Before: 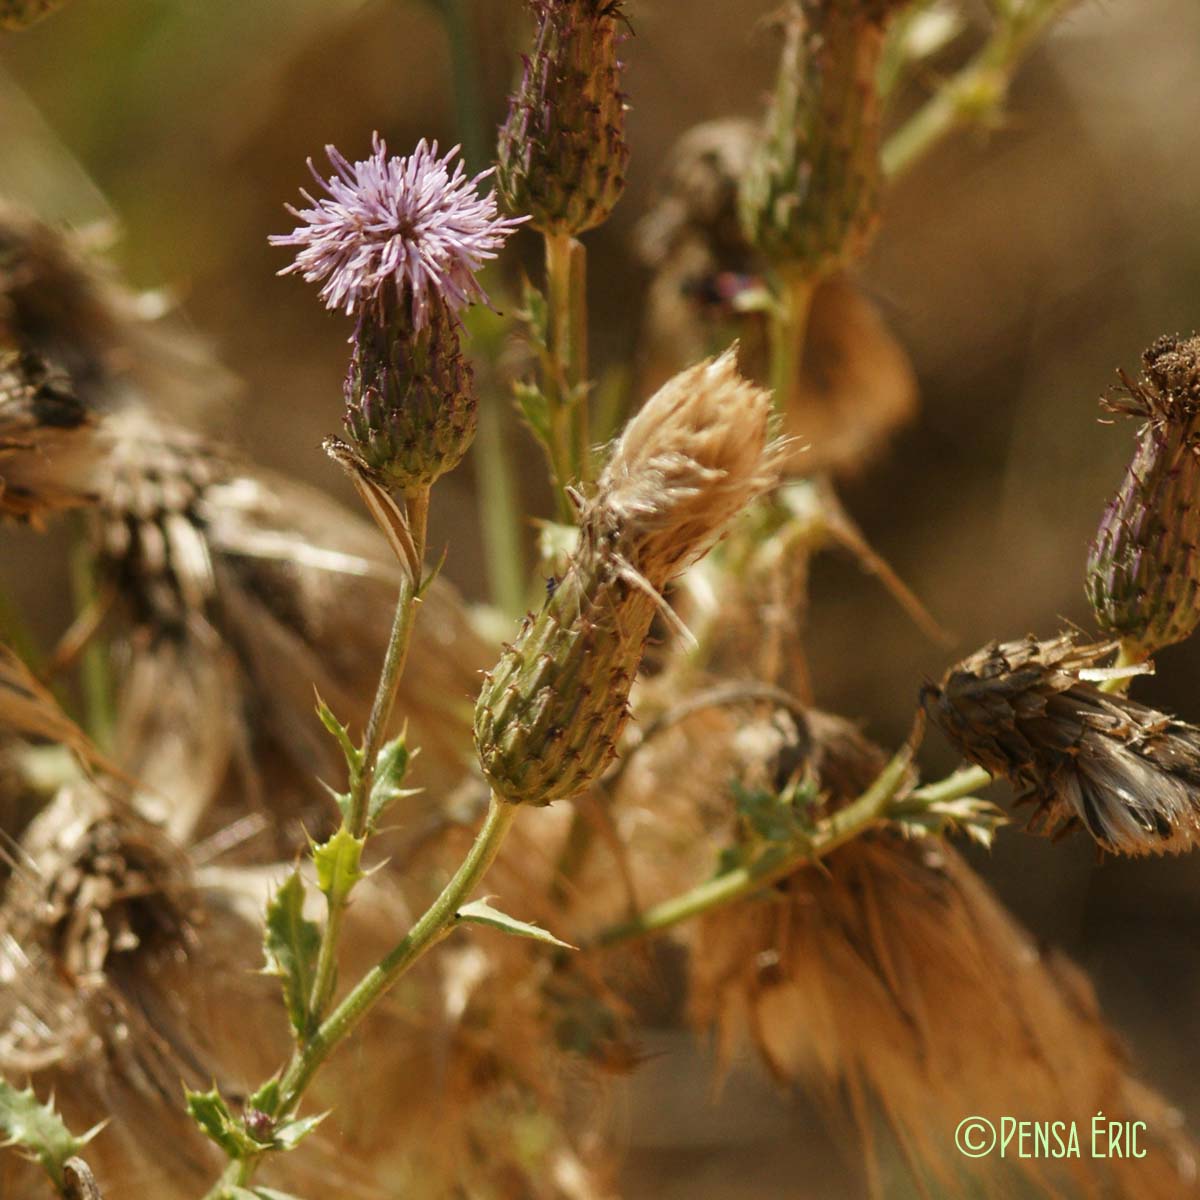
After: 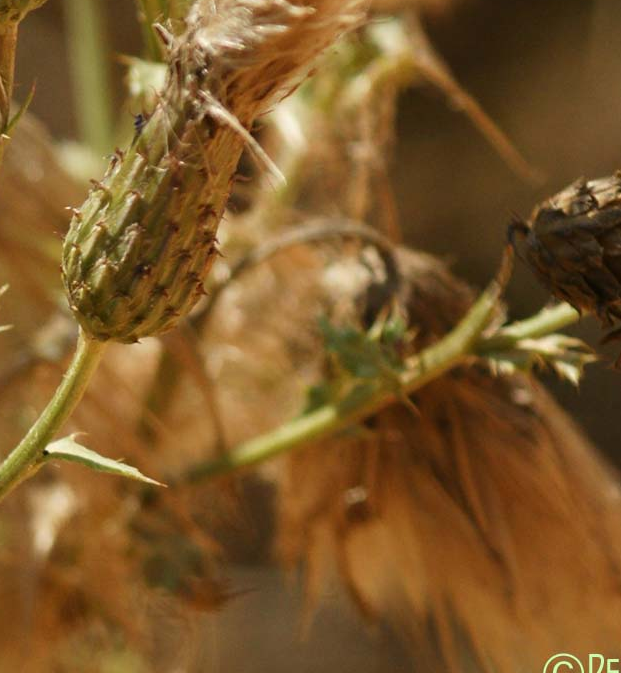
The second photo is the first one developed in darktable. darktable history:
crop: left 34.377%, top 38.614%, right 13.859%, bottom 5.287%
